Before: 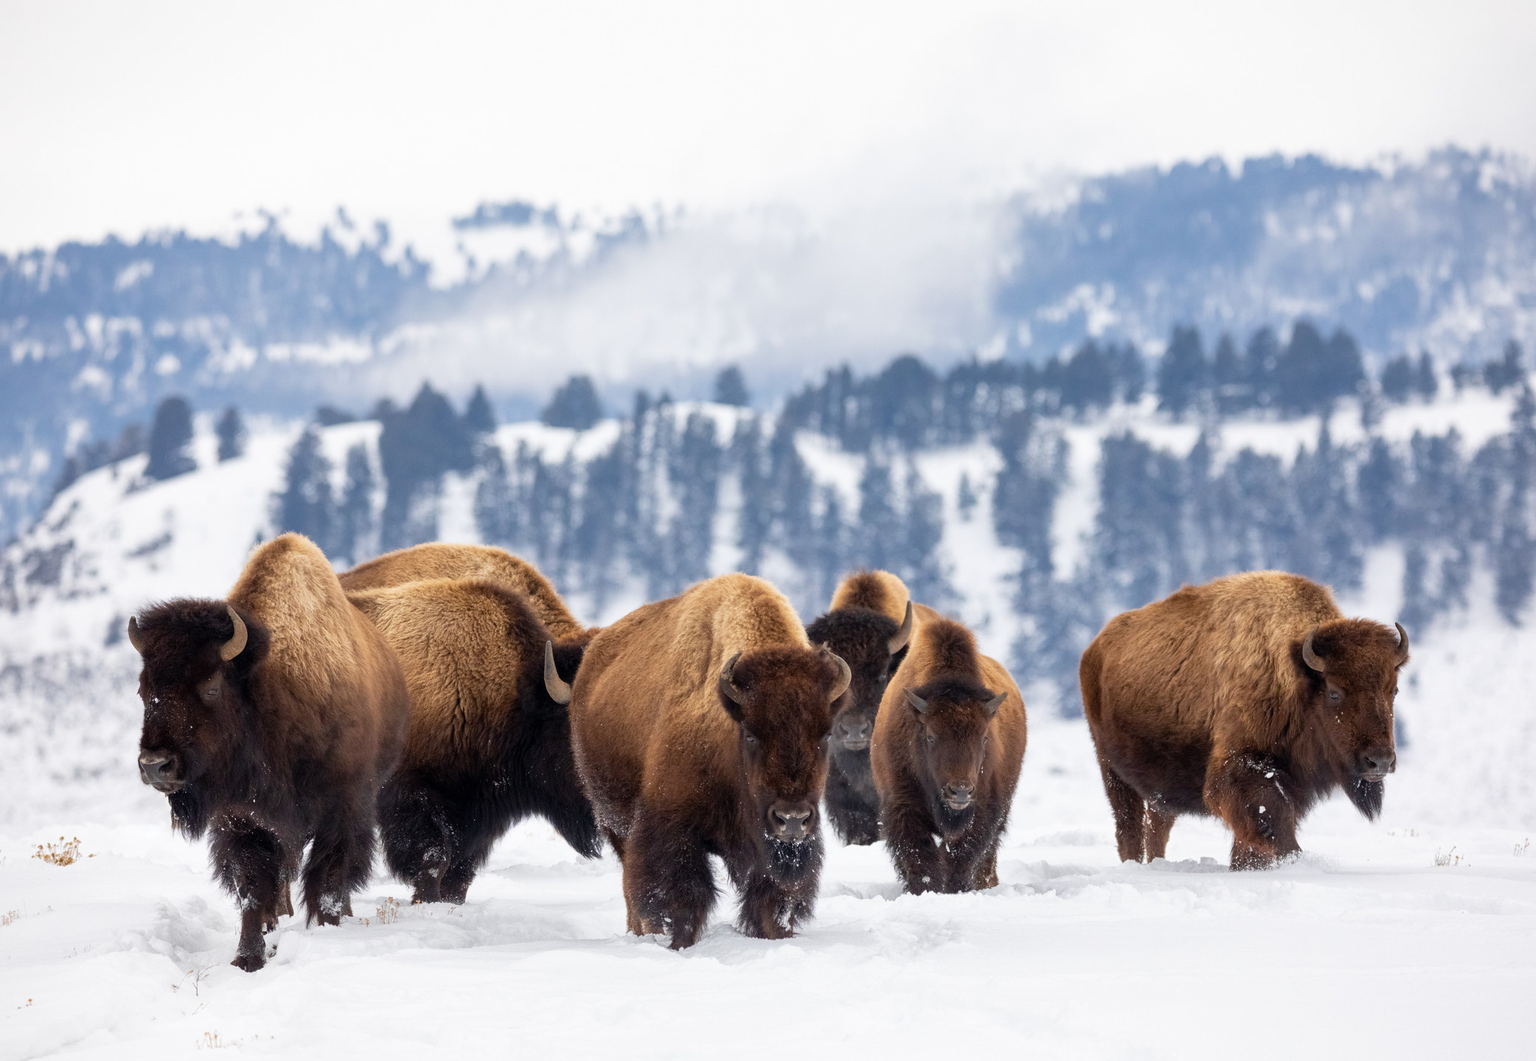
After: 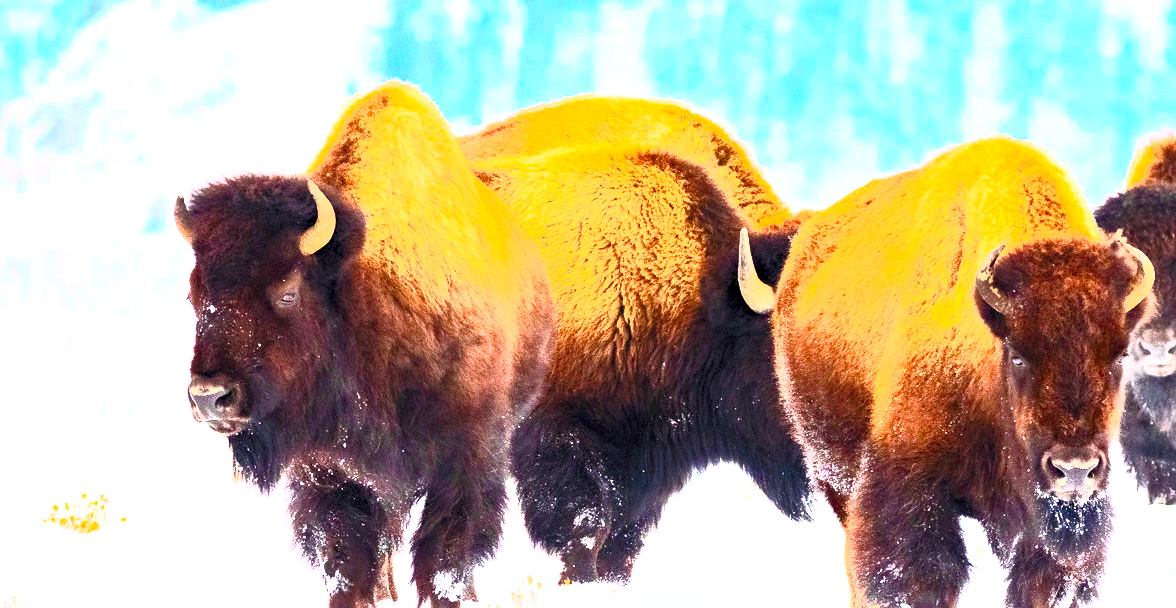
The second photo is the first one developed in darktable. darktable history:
crop: top 44.597%, right 43.541%, bottom 13.105%
base curve: curves: ch0 [(0, 0) (0.303, 0.277) (1, 1)], preserve colors none
color balance rgb: linear chroma grading › global chroma 9.857%, perceptual saturation grading › global saturation 0.35%
exposure: black level correction 0, exposure 1.284 EV, compensate exposure bias true, compensate highlight preservation false
local contrast: mode bilateral grid, contrast 26, coarseness 61, detail 151%, midtone range 0.2
haze removal: compatibility mode true, adaptive false
contrast brightness saturation: contrast 0.982, brightness 0.985, saturation 0.99
